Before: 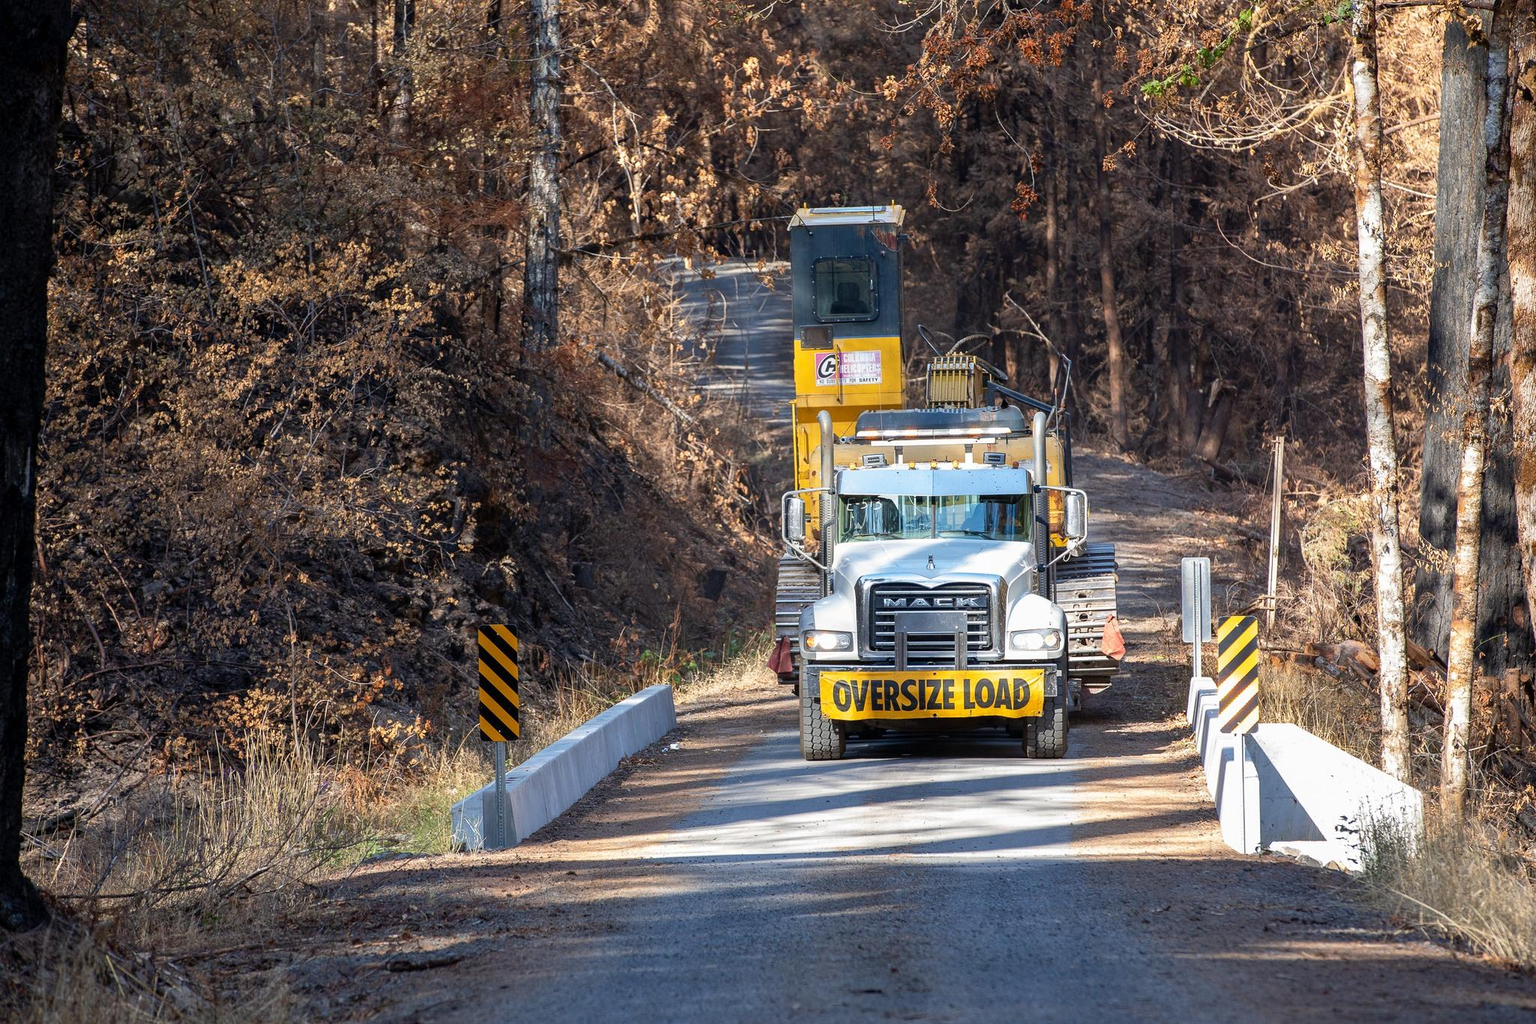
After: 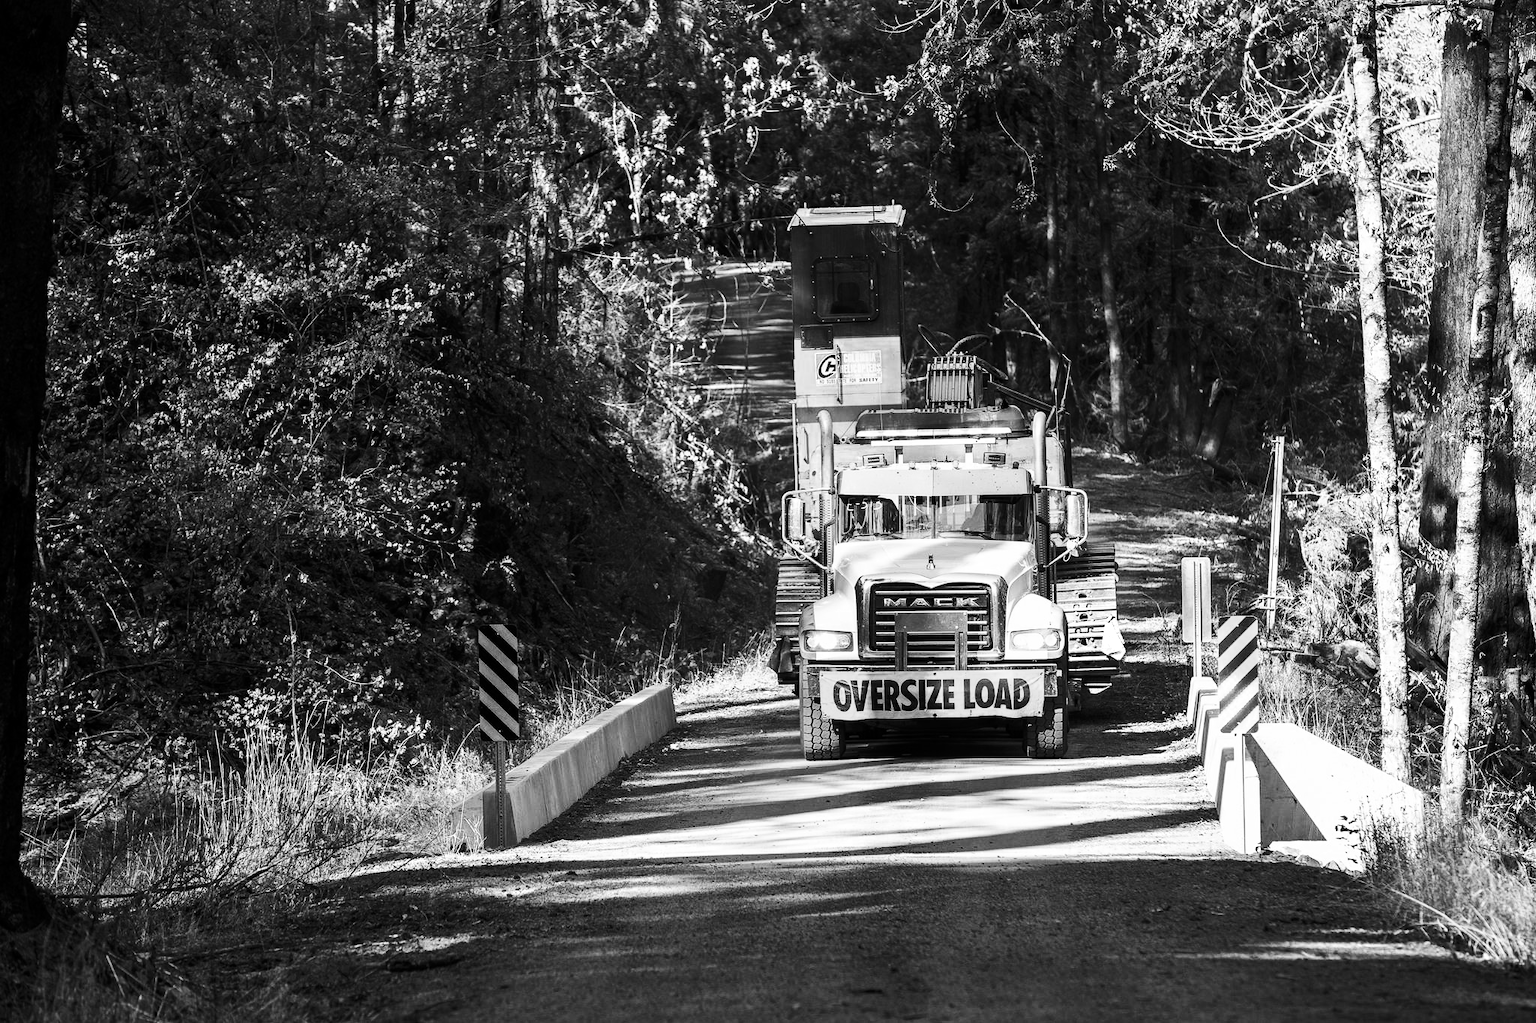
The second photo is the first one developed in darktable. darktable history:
contrast brightness saturation: contrast 0.28
color zones: curves: ch0 [(0.004, 0.588) (0.116, 0.636) (0.259, 0.476) (0.423, 0.464) (0.75, 0.5)]; ch1 [(0, 0) (0.143, 0) (0.286, 0) (0.429, 0) (0.571, 0) (0.714, 0) (0.857, 0)]
tone curve: curves: ch0 [(0, 0) (0.003, 0.003) (0.011, 0.011) (0.025, 0.022) (0.044, 0.039) (0.069, 0.055) (0.1, 0.074) (0.136, 0.101) (0.177, 0.134) (0.224, 0.171) (0.277, 0.216) (0.335, 0.277) (0.399, 0.345) (0.468, 0.427) (0.543, 0.526) (0.623, 0.636) (0.709, 0.731) (0.801, 0.822) (0.898, 0.917) (1, 1)], preserve colors none
